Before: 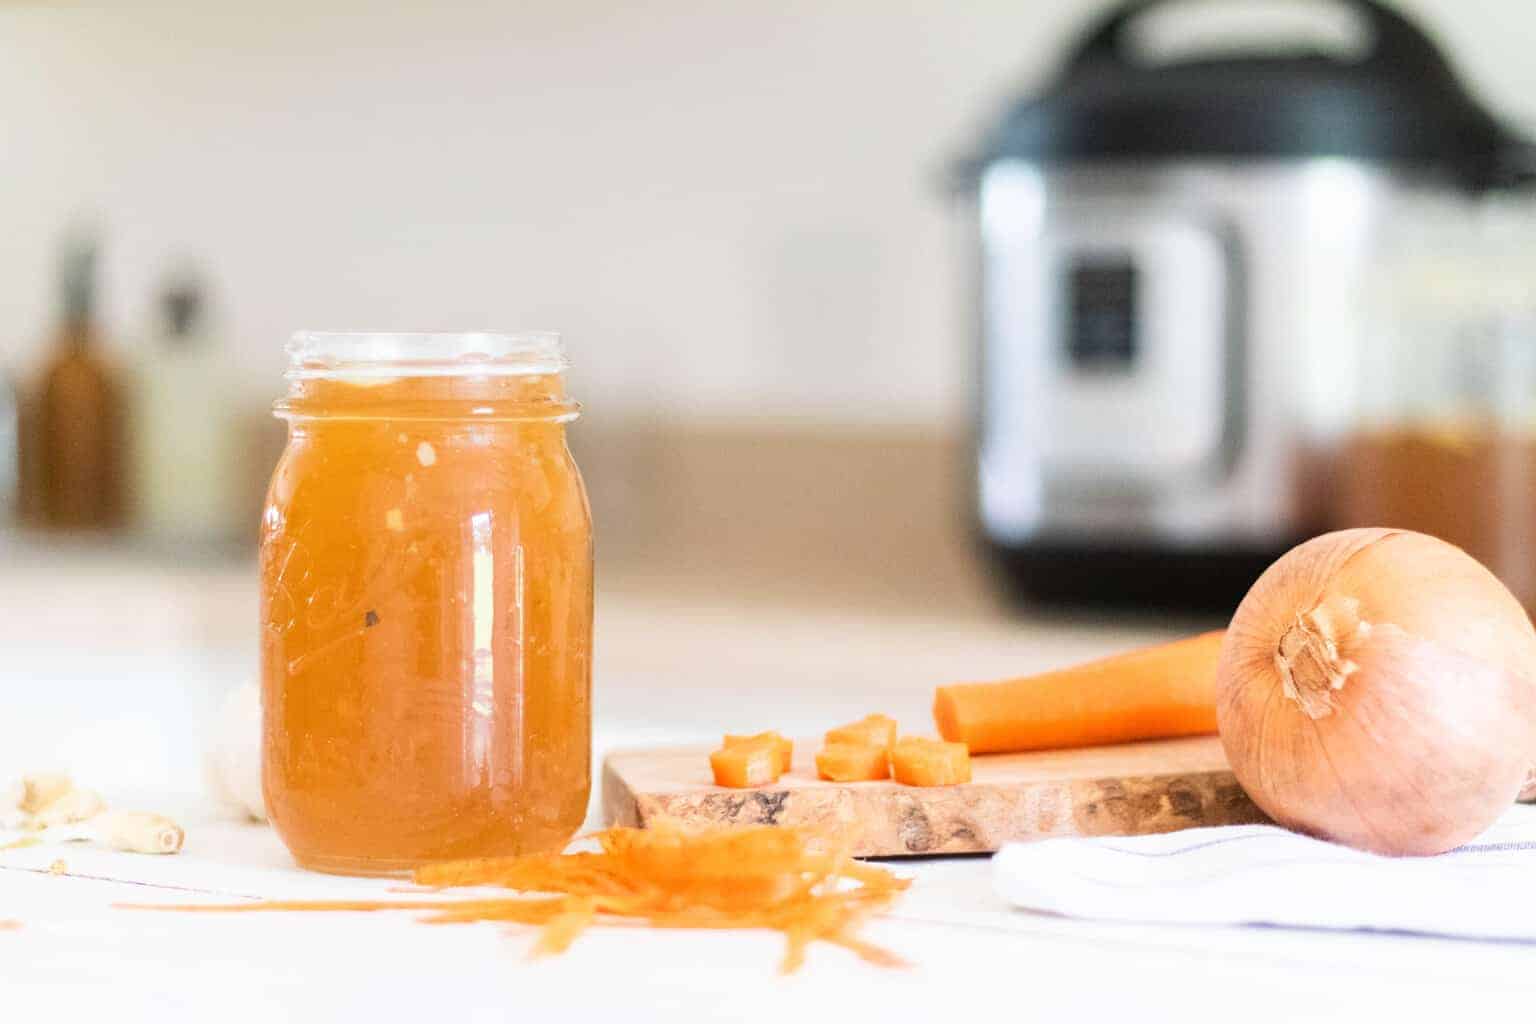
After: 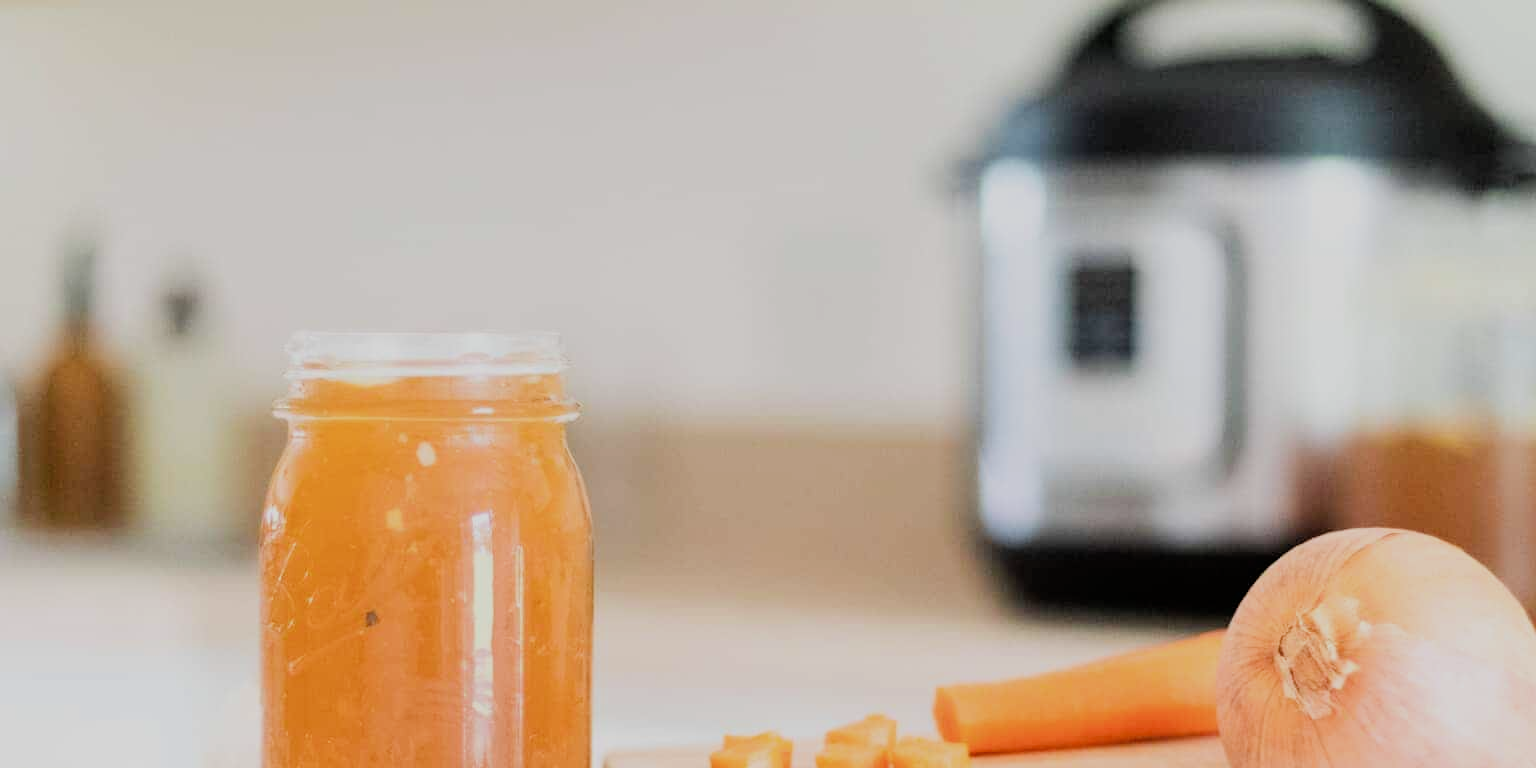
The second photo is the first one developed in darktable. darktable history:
filmic rgb: black relative exposure -7.65 EV, white relative exposure 4.56 EV, hardness 3.61, contrast 1.05
crop: bottom 24.967%
